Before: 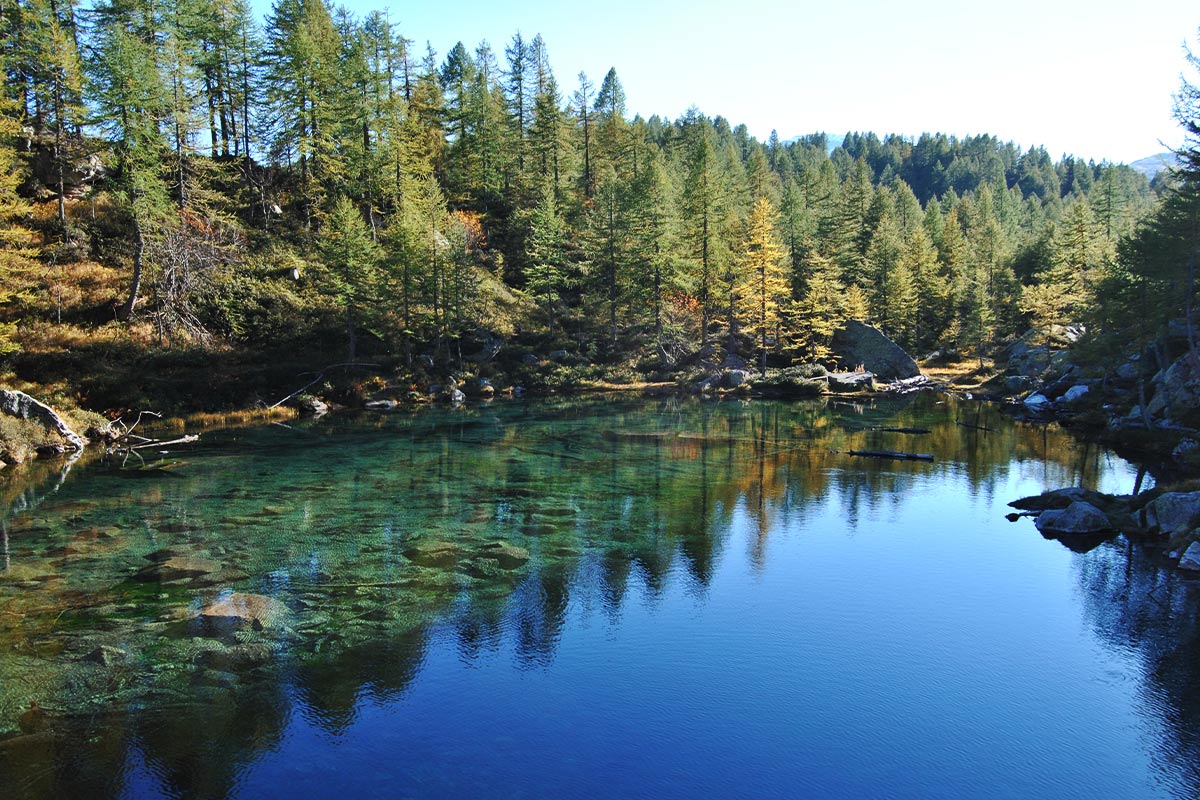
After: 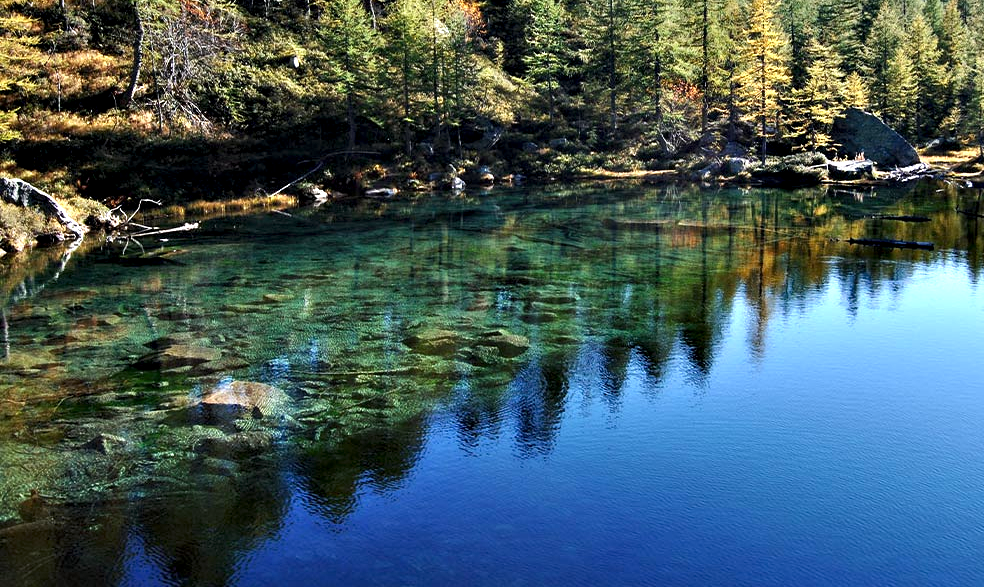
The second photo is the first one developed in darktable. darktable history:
contrast equalizer: octaves 7, y [[0.6 ×6], [0.55 ×6], [0 ×6], [0 ×6], [0 ×6]]
crop: top 26.531%, right 17.959%
